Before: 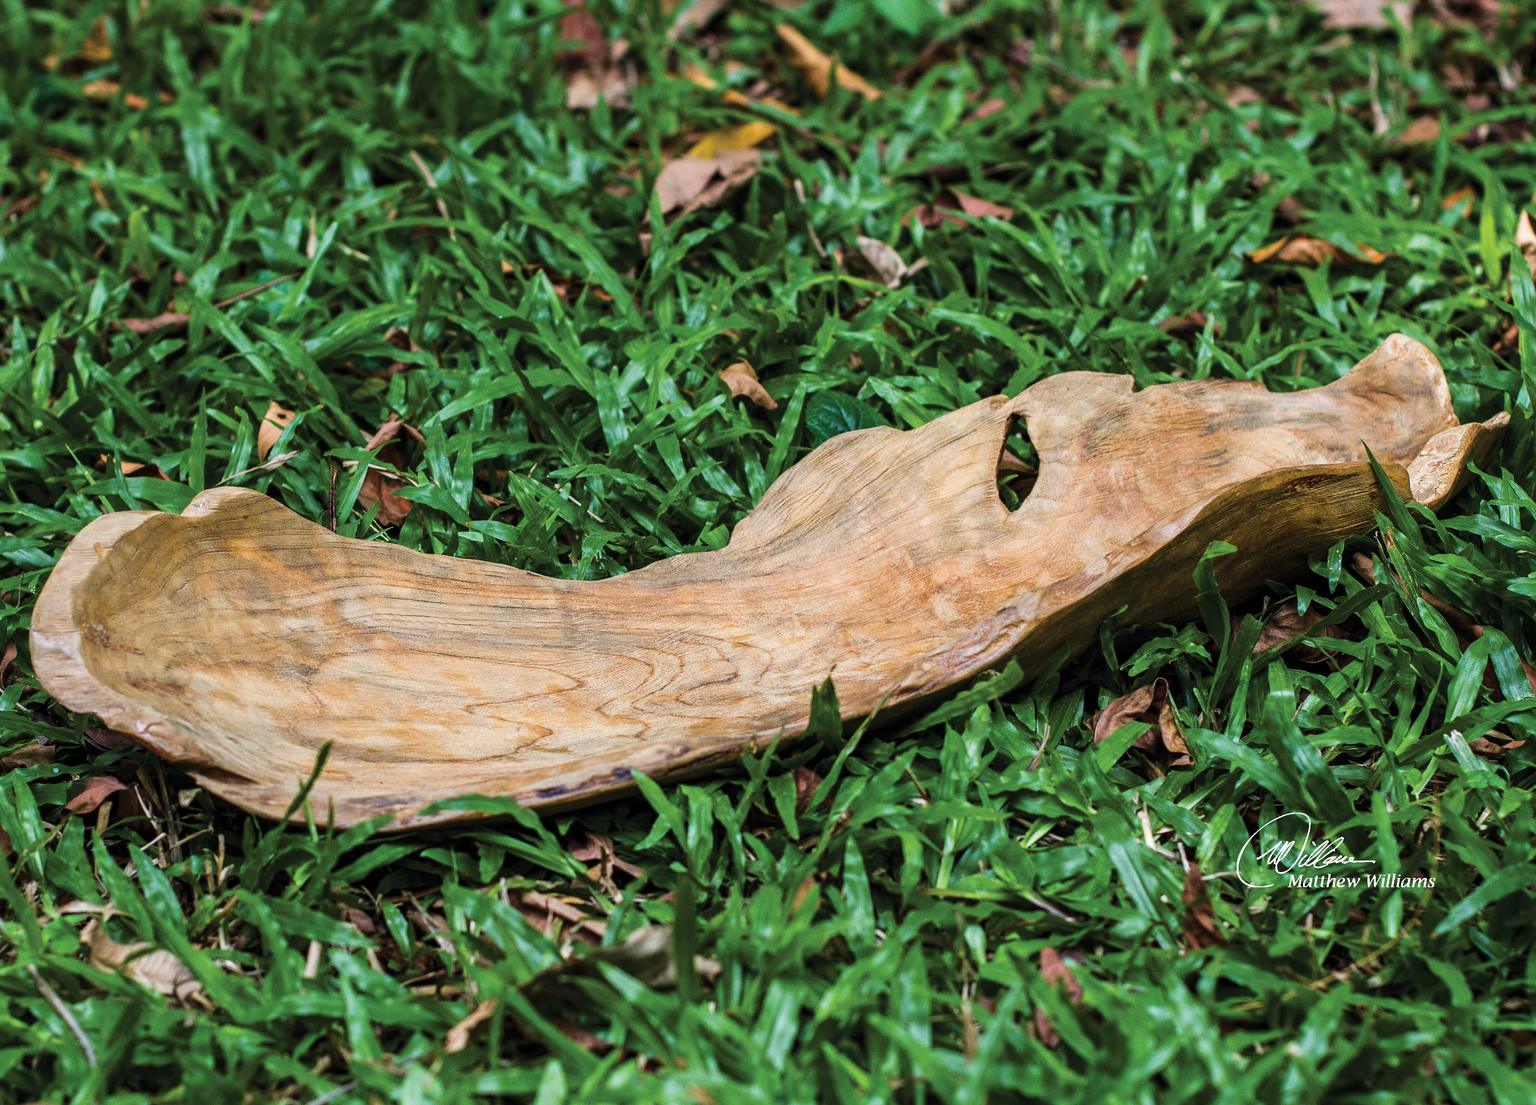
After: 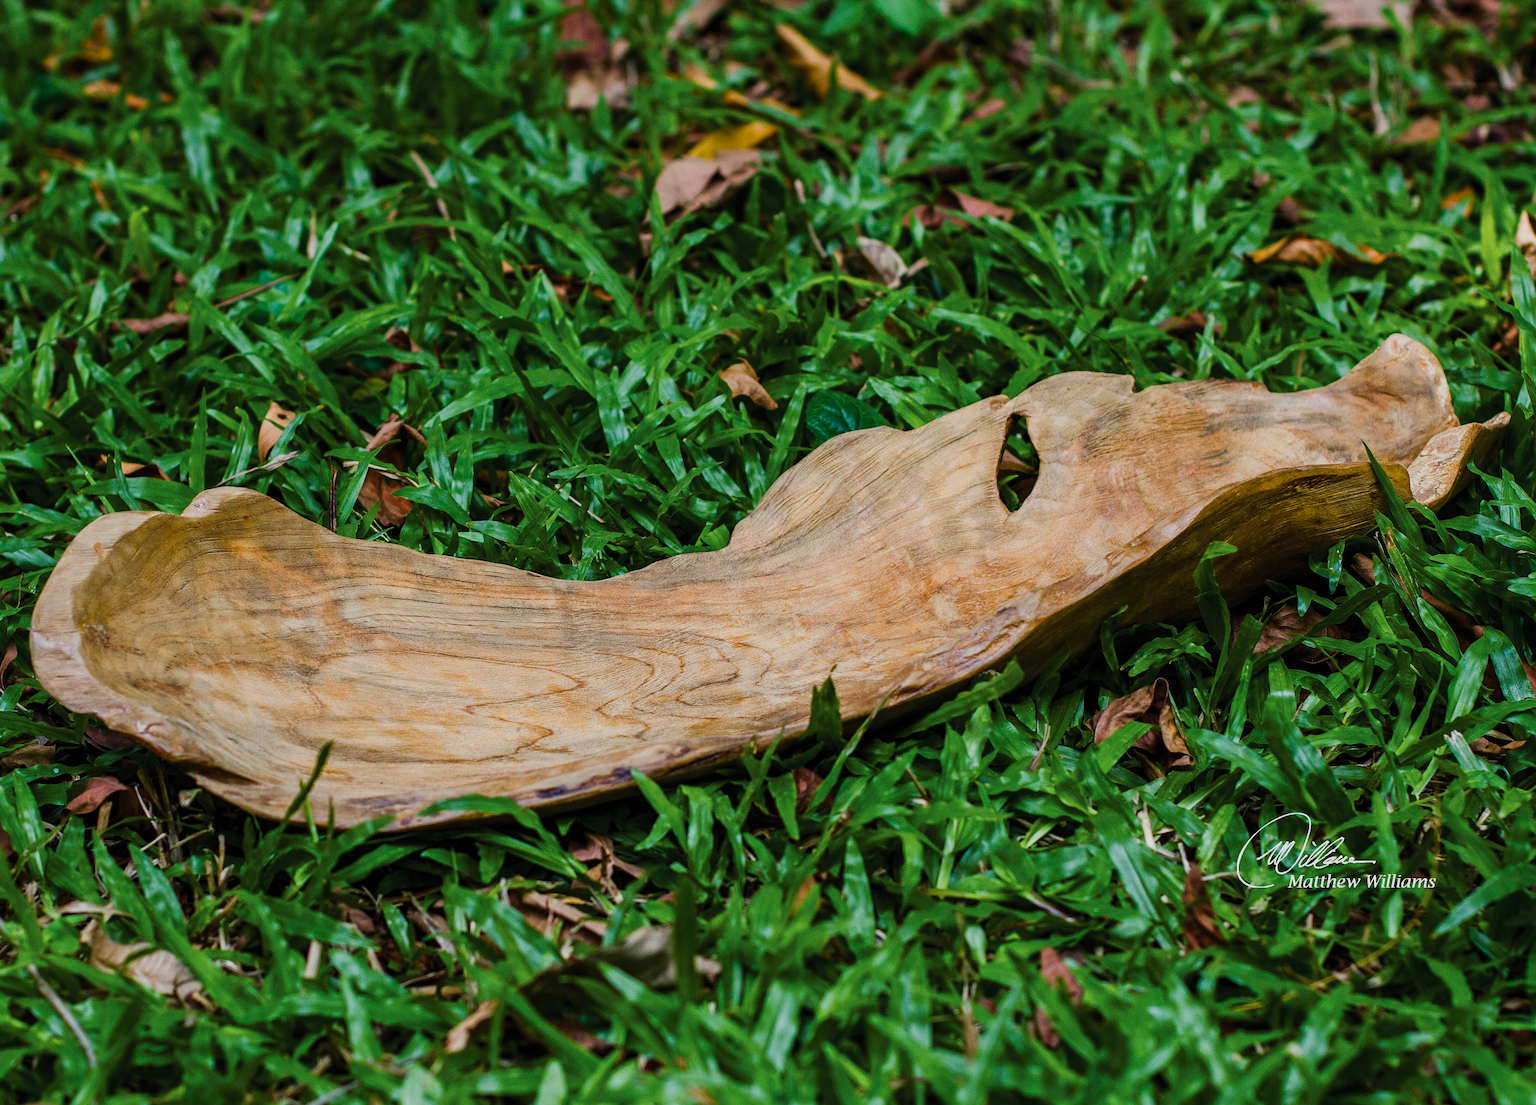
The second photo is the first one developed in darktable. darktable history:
exposure: exposure -0.582 EV, compensate highlight preservation false
color balance rgb: linear chroma grading › shadows 32%, linear chroma grading › global chroma -2%, linear chroma grading › mid-tones 4%, perceptual saturation grading › global saturation -2%, perceptual saturation grading › highlights -8%, perceptual saturation grading › mid-tones 8%, perceptual saturation grading › shadows 4%, perceptual brilliance grading › highlights 8%, perceptual brilliance grading › mid-tones 4%, perceptual brilliance grading › shadows 2%, global vibrance 16%, saturation formula JzAzBz (2021)
